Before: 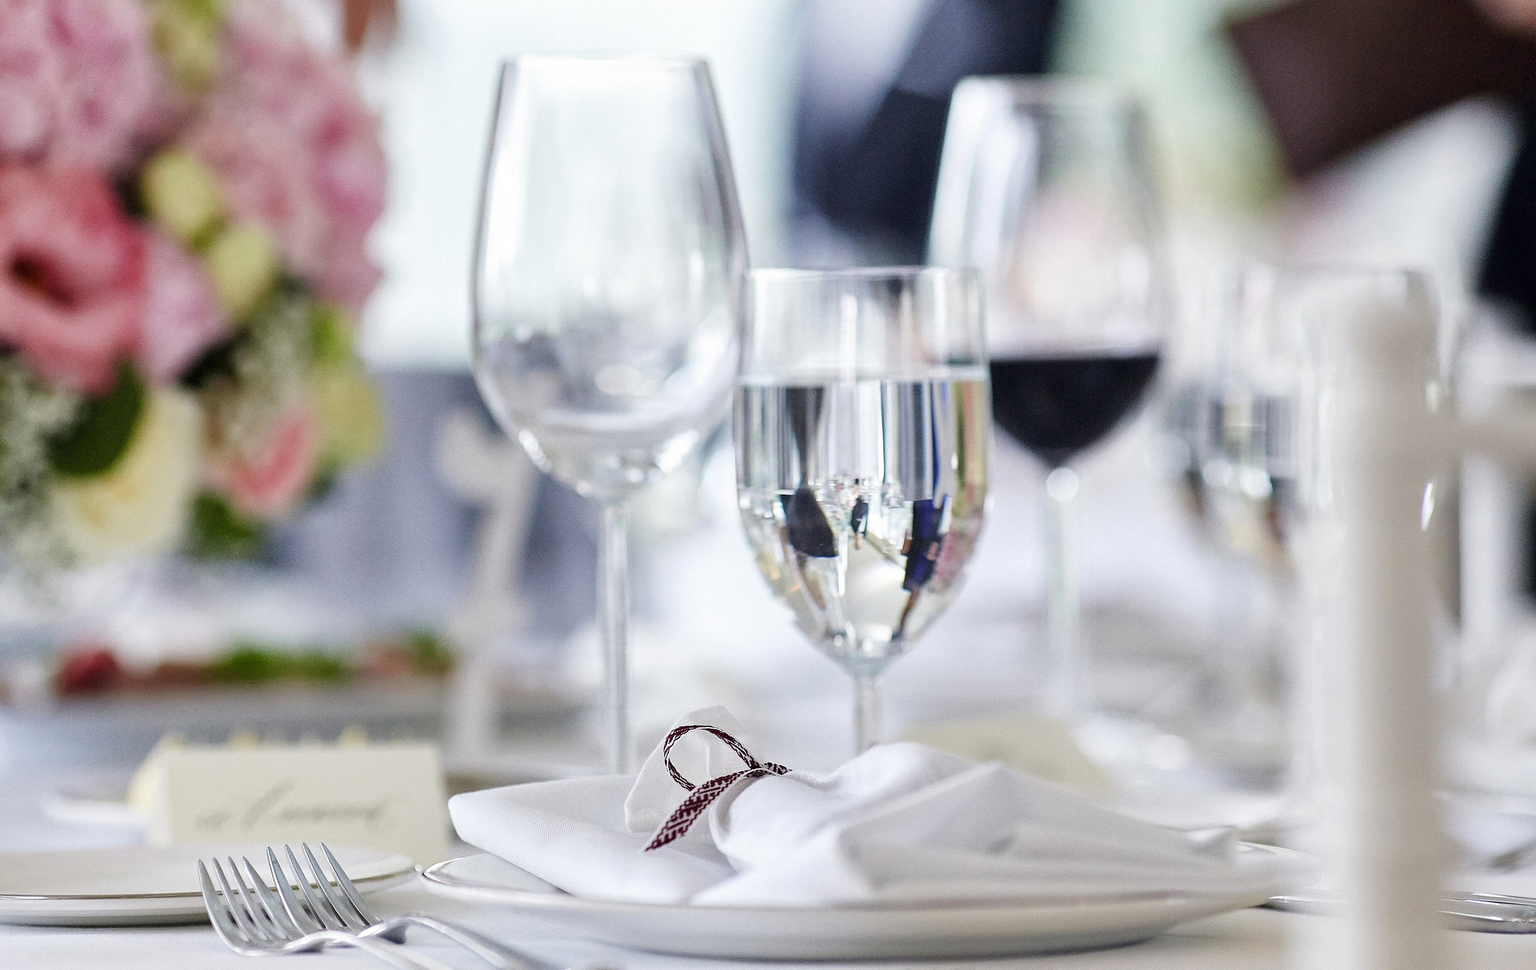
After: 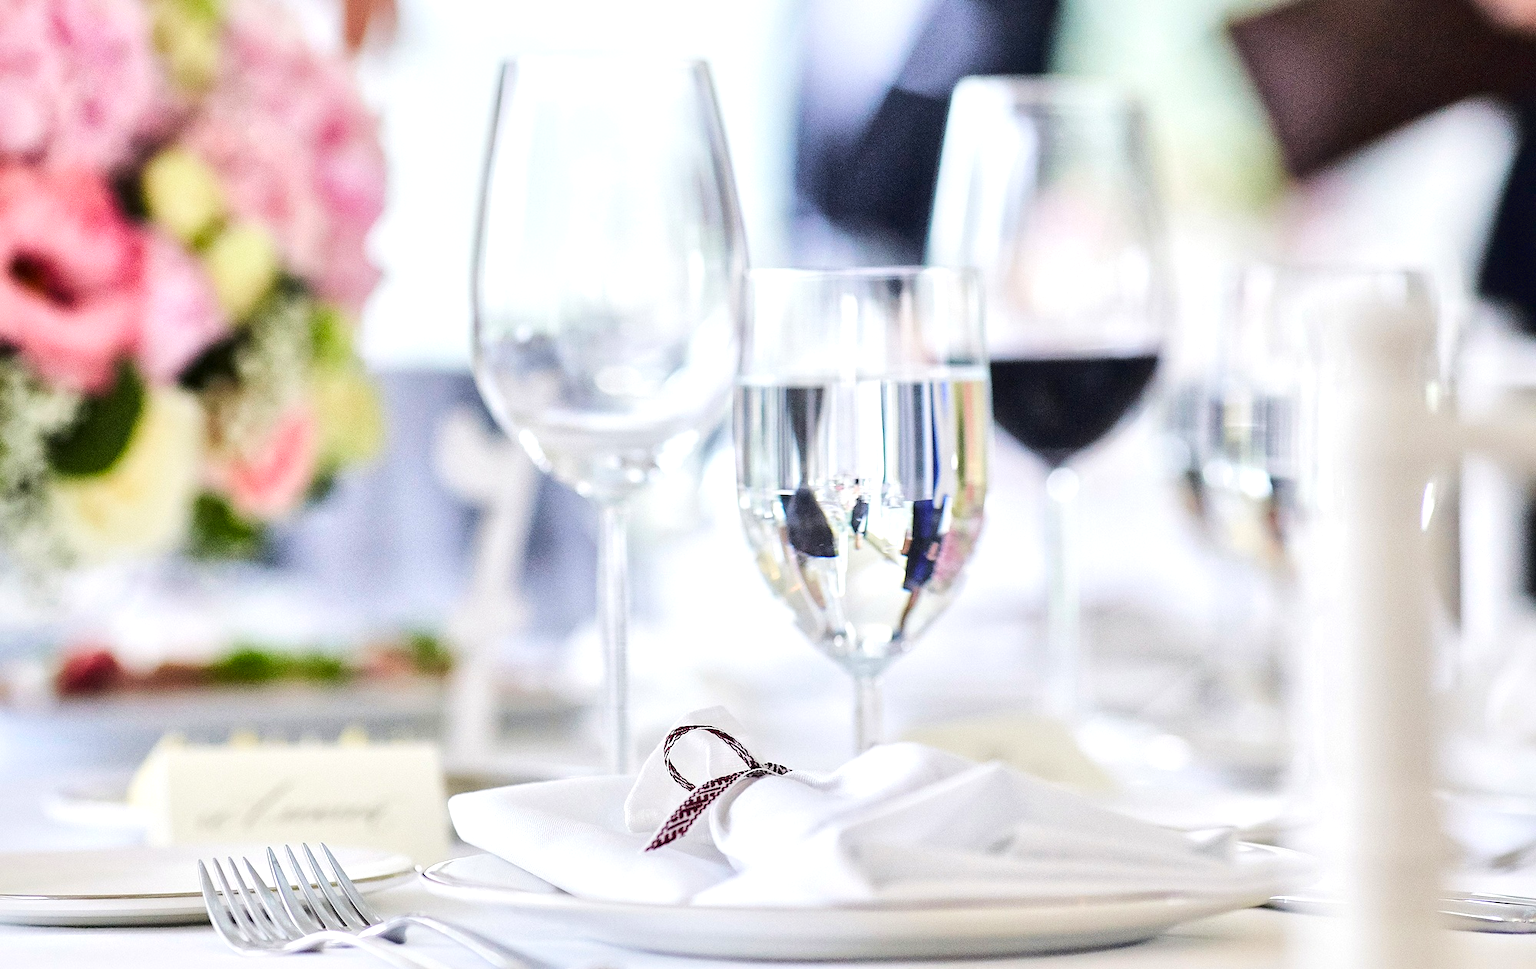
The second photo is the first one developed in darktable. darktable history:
tone curve: curves: ch0 [(0, 0.026) (0.146, 0.158) (0.272, 0.34) (0.453, 0.627) (0.687, 0.829) (1, 1)], color space Lab, linked channels, preserve colors none
local contrast: mode bilateral grid, contrast 20, coarseness 50, detail 161%, midtone range 0.2
exposure: exposure 0.217 EV, compensate highlight preservation false
